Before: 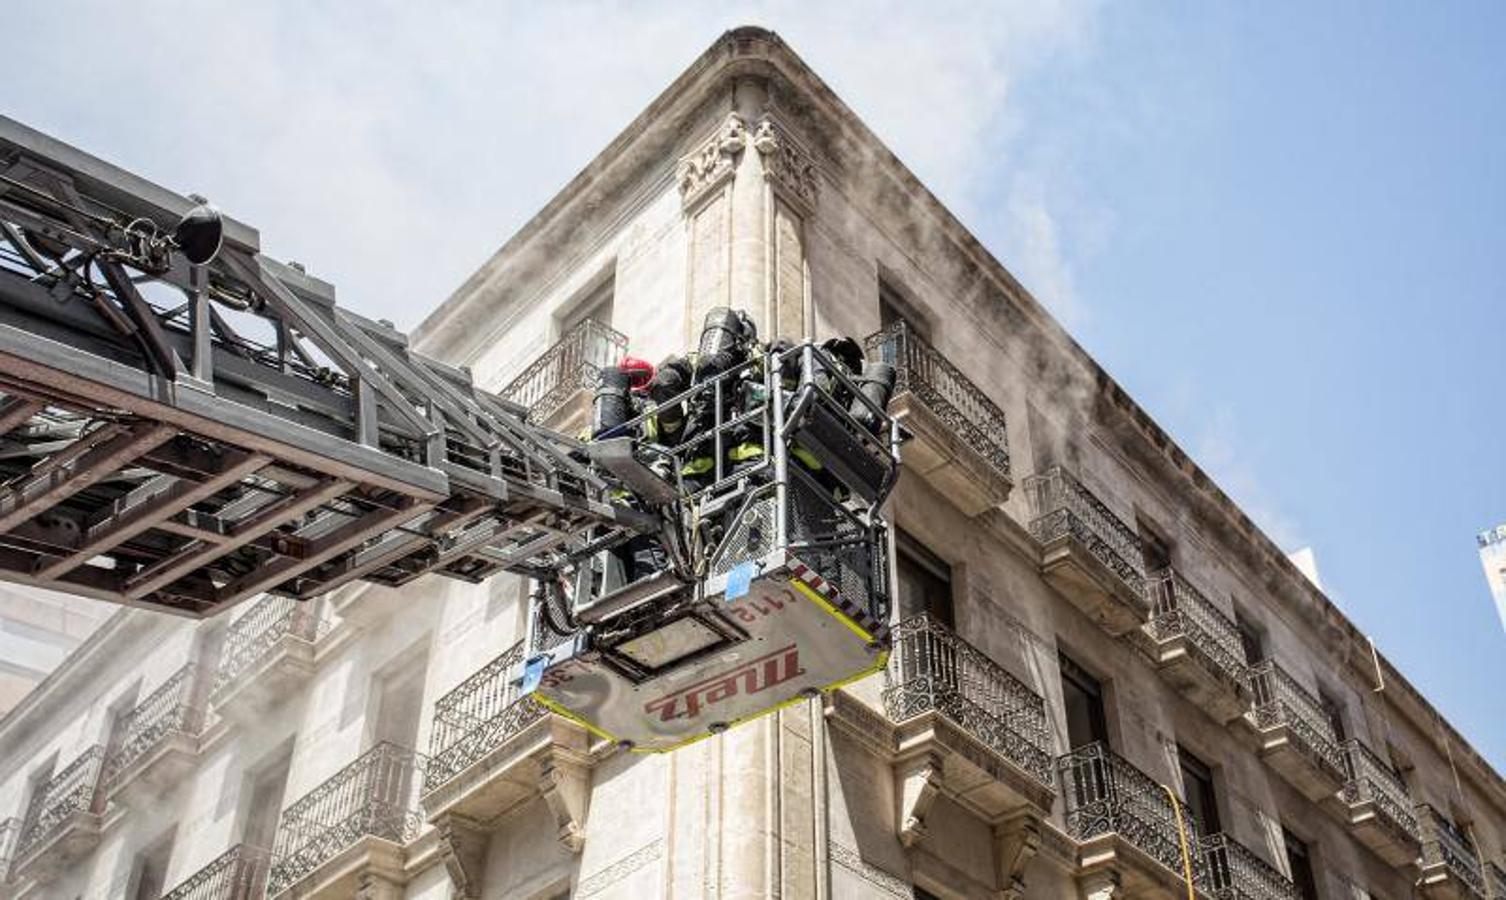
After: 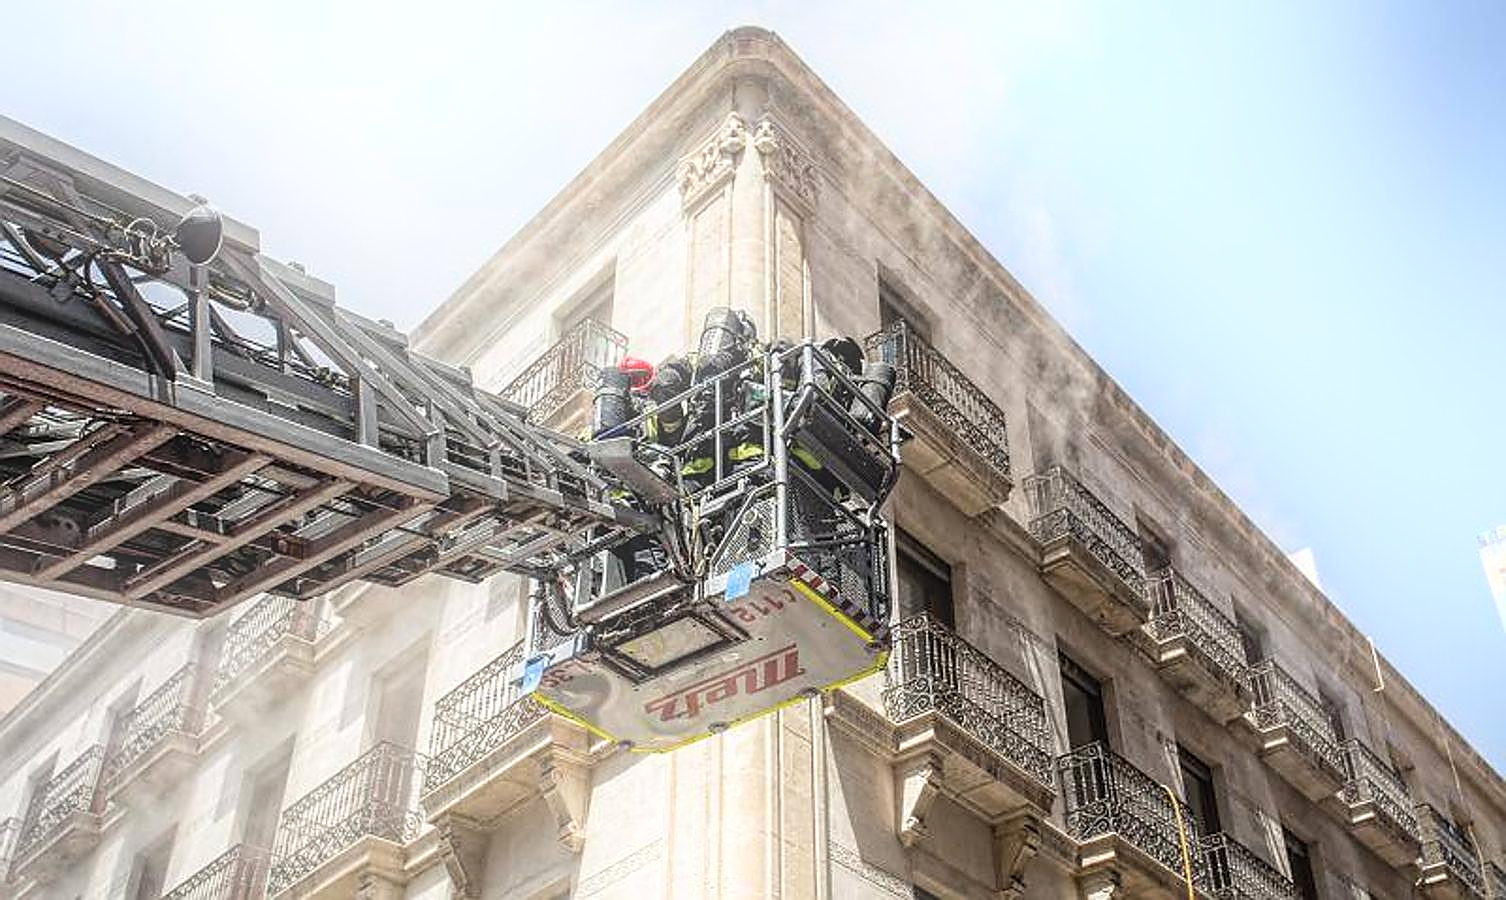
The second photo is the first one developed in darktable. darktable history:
local contrast: on, module defaults
bloom: threshold 82.5%, strength 16.25%
sharpen: radius 1.4, amount 1.25, threshold 0.7
